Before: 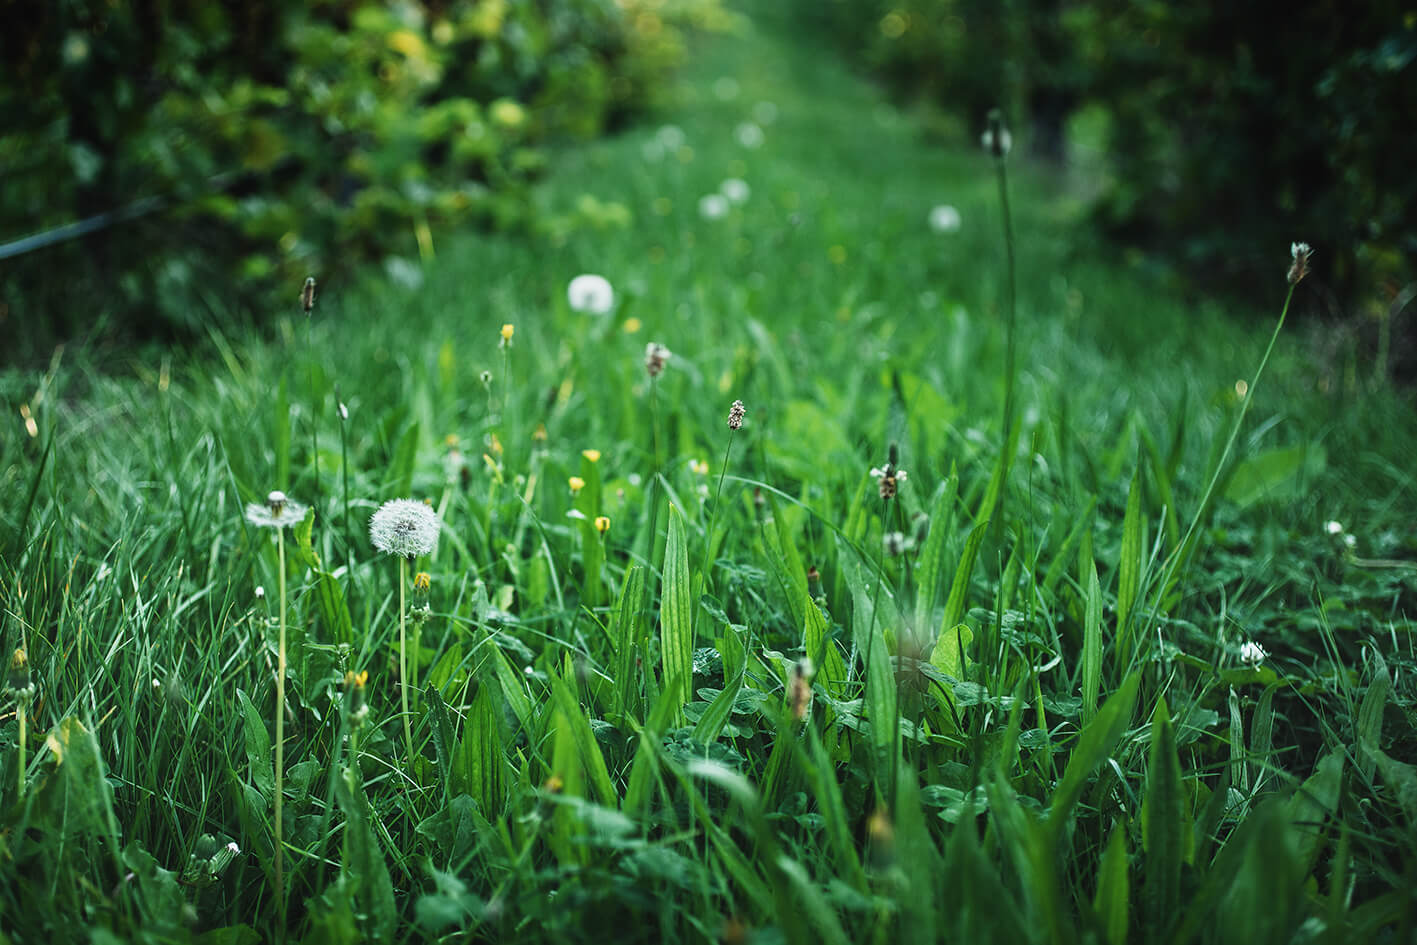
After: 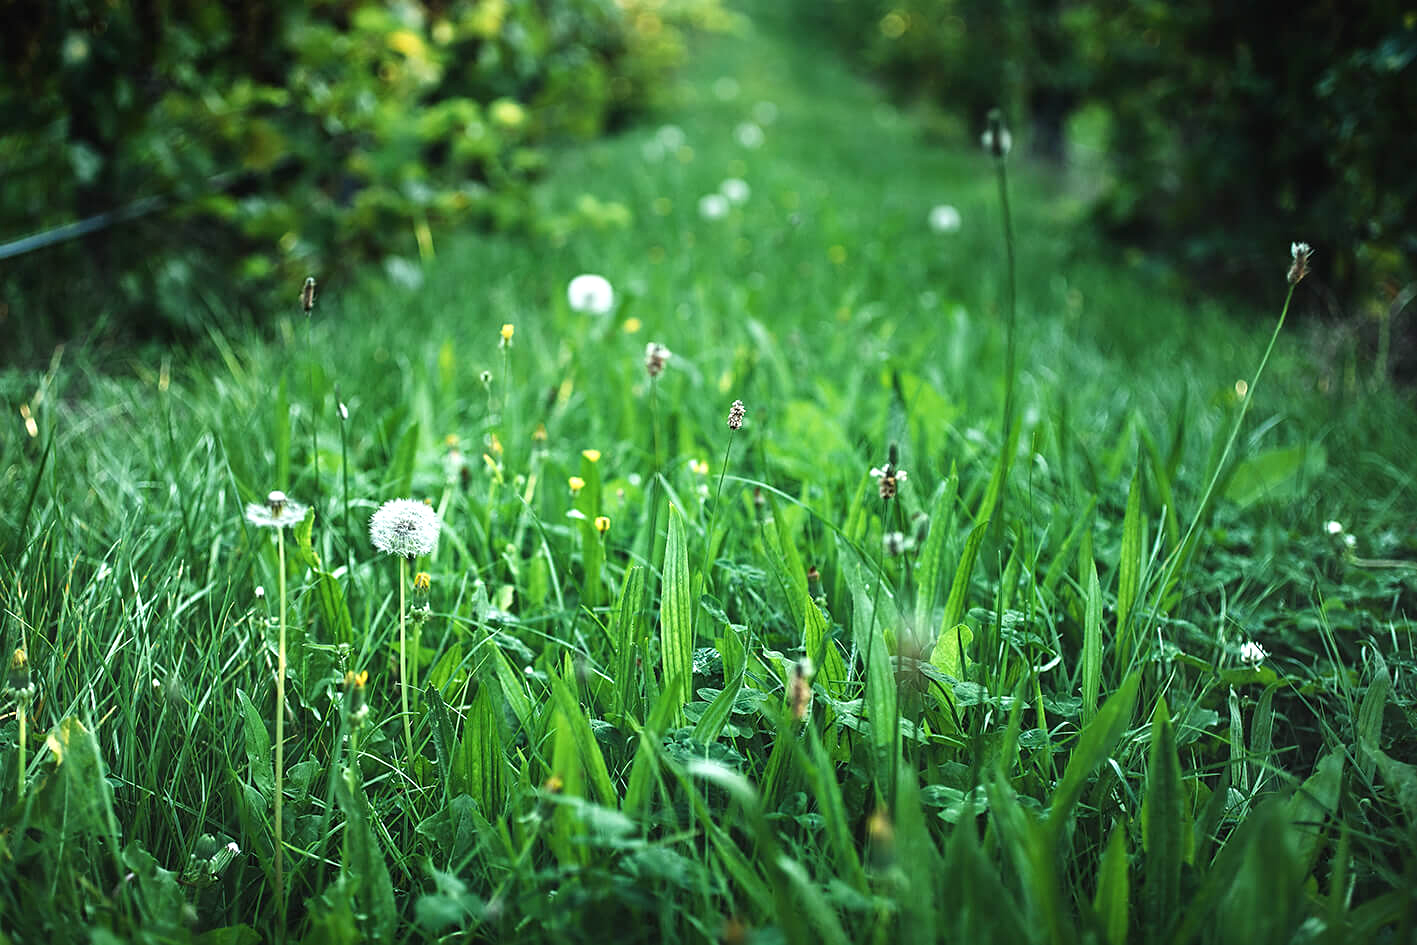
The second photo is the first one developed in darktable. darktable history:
exposure: black level correction 0.001, exposure 0.498 EV, compensate highlight preservation false
sharpen: amount 0.211
